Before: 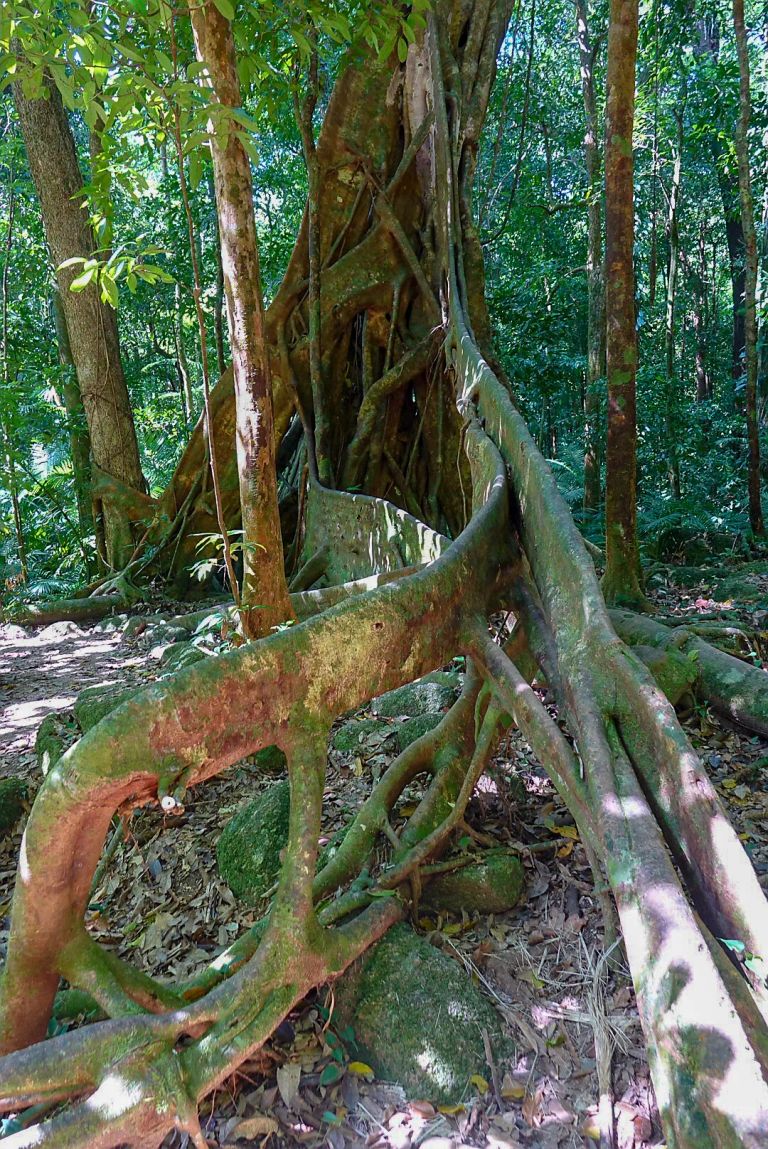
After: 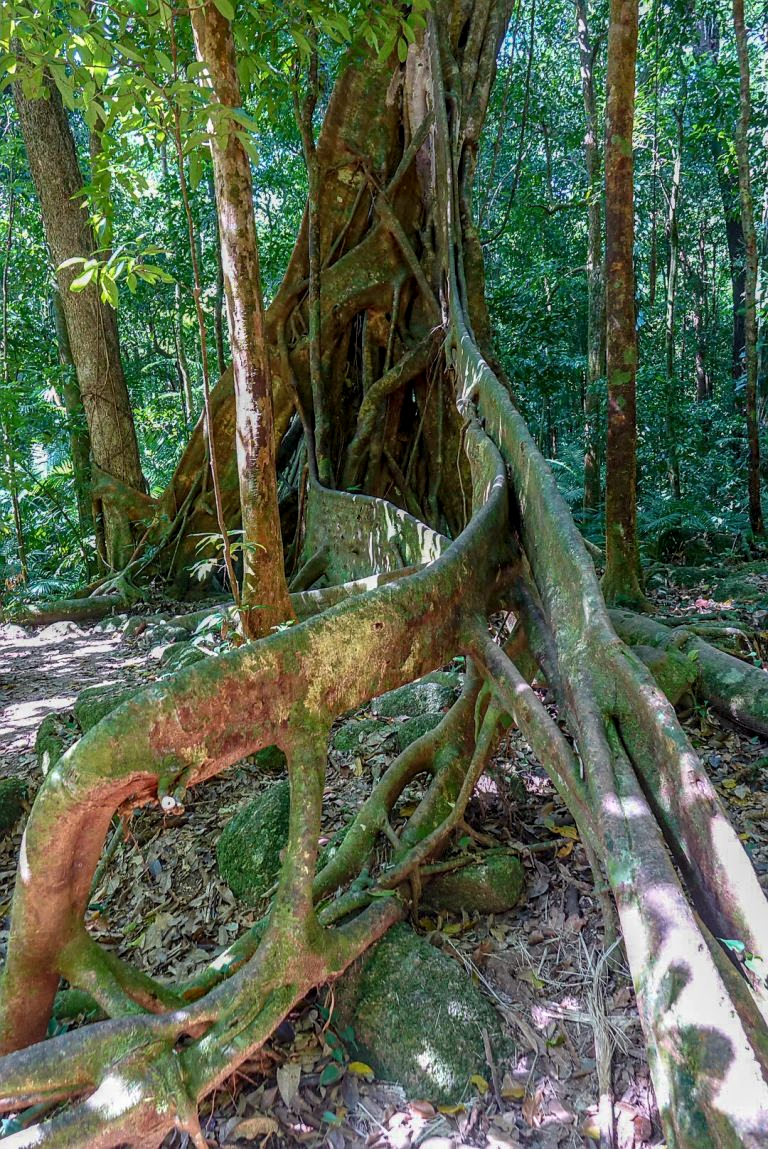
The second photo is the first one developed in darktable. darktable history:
local contrast: highlights 2%, shadows 3%, detail 133%
